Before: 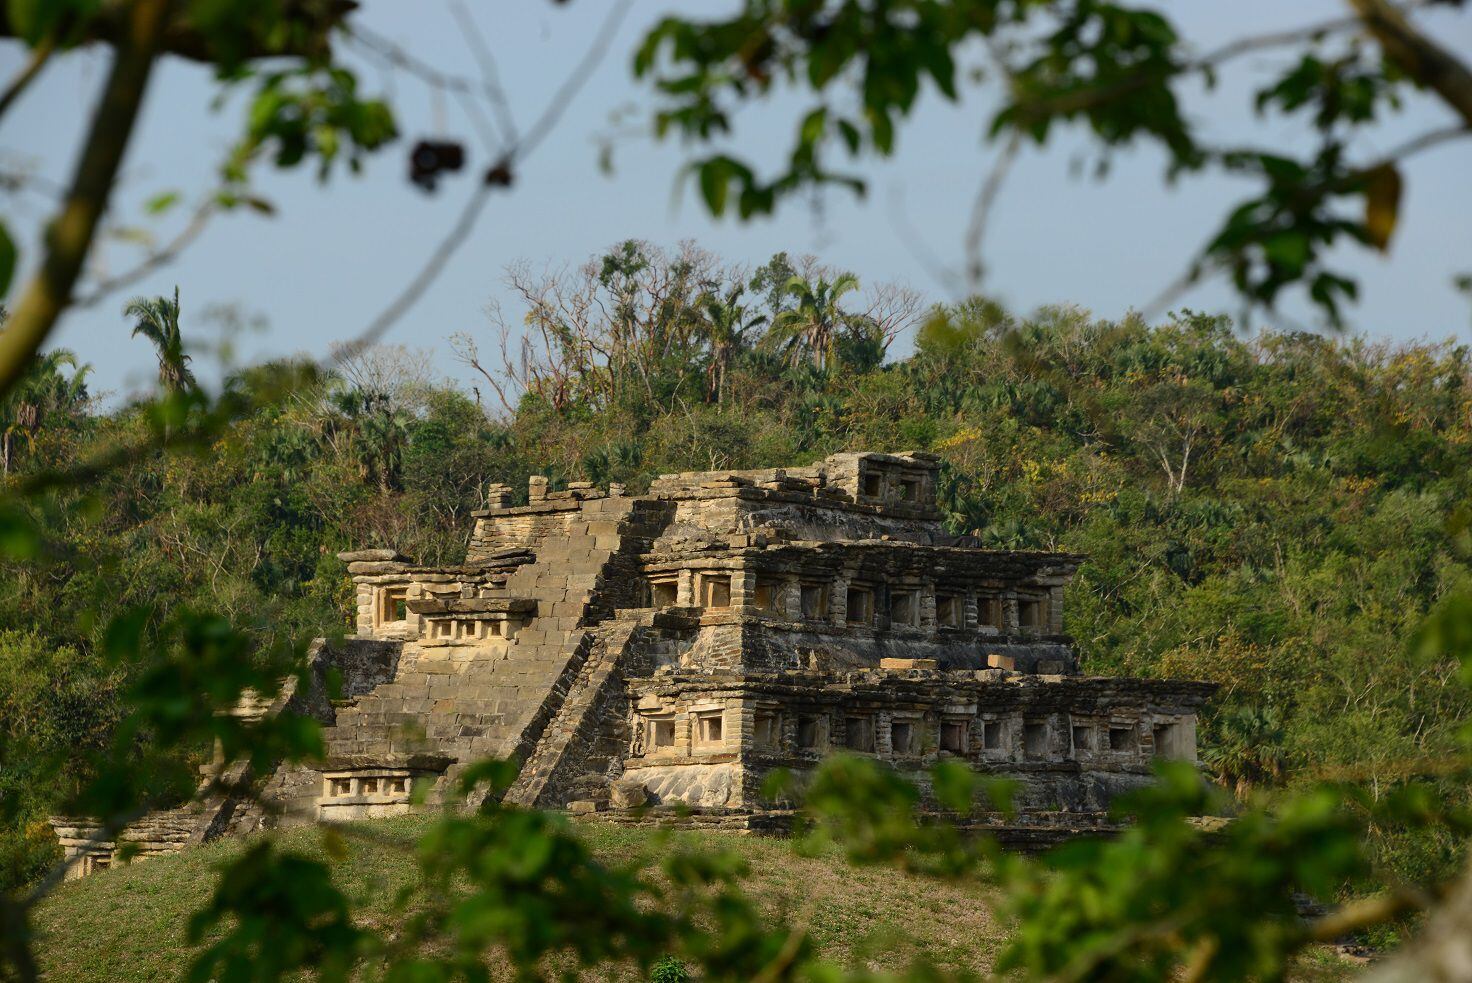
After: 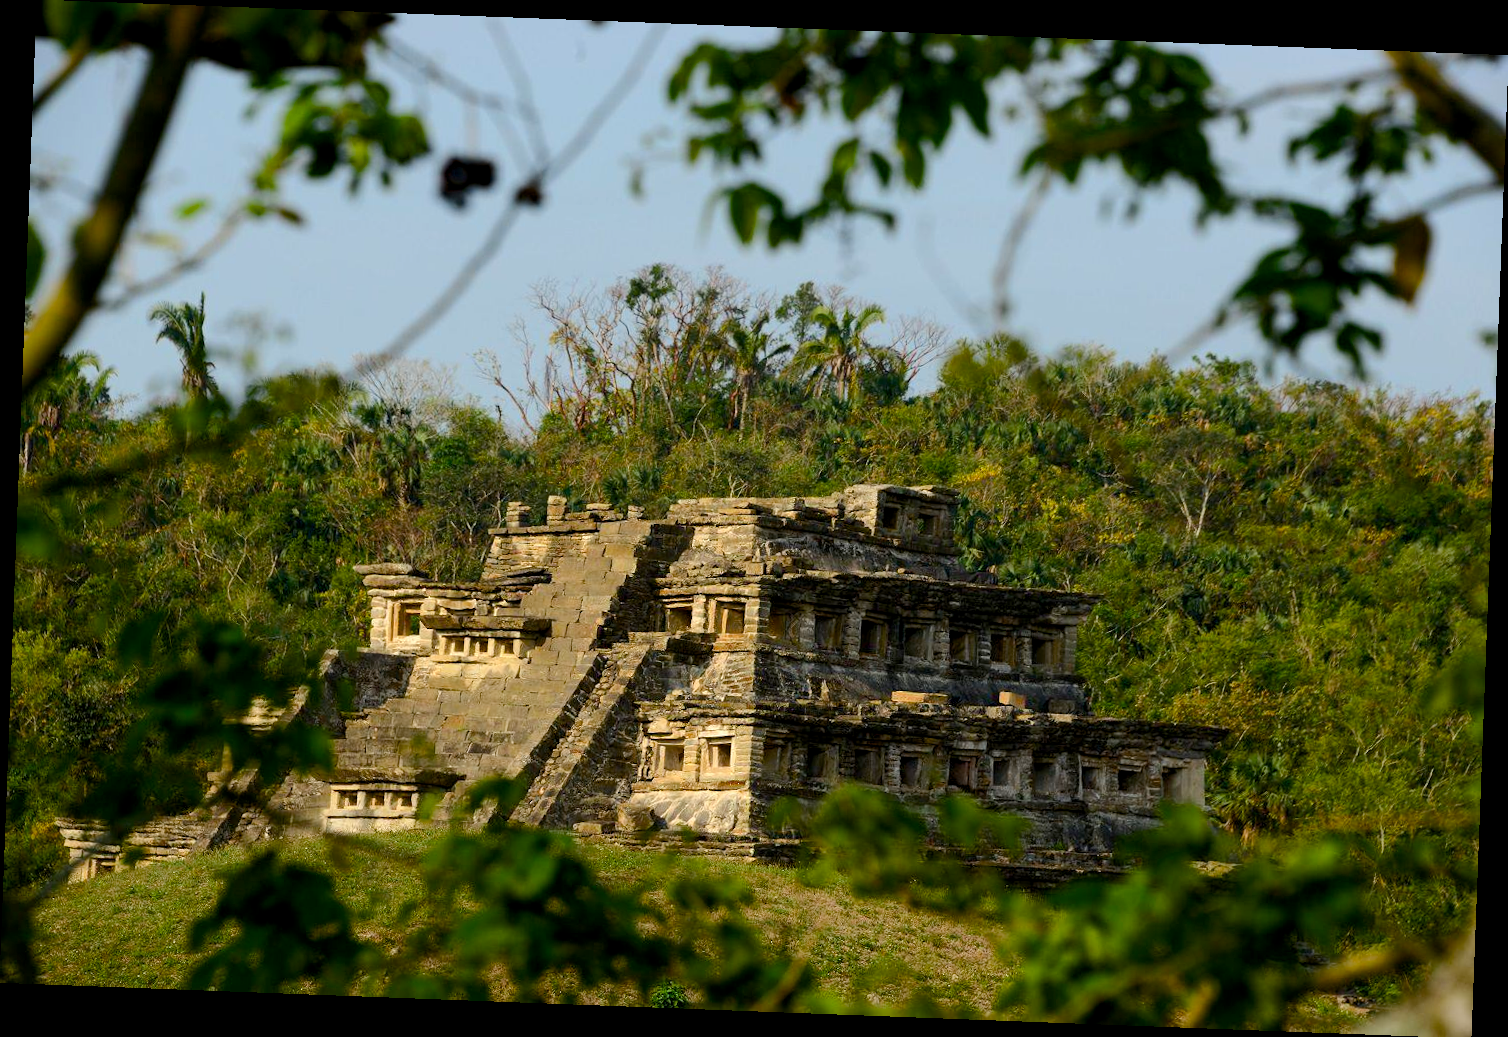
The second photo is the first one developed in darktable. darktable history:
rotate and perspective: rotation 2.17°, automatic cropping off
color balance rgb: global offset › luminance -0.51%, perceptual saturation grading › global saturation 27.53%, perceptual saturation grading › highlights -25%, perceptual saturation grading › shadows 25%, perceptual brilliance grading › highlights 6.62%, perceptual brilliance grading › mid-tones 17.07%, perceptual brilliance grading › shadows -5.23%
